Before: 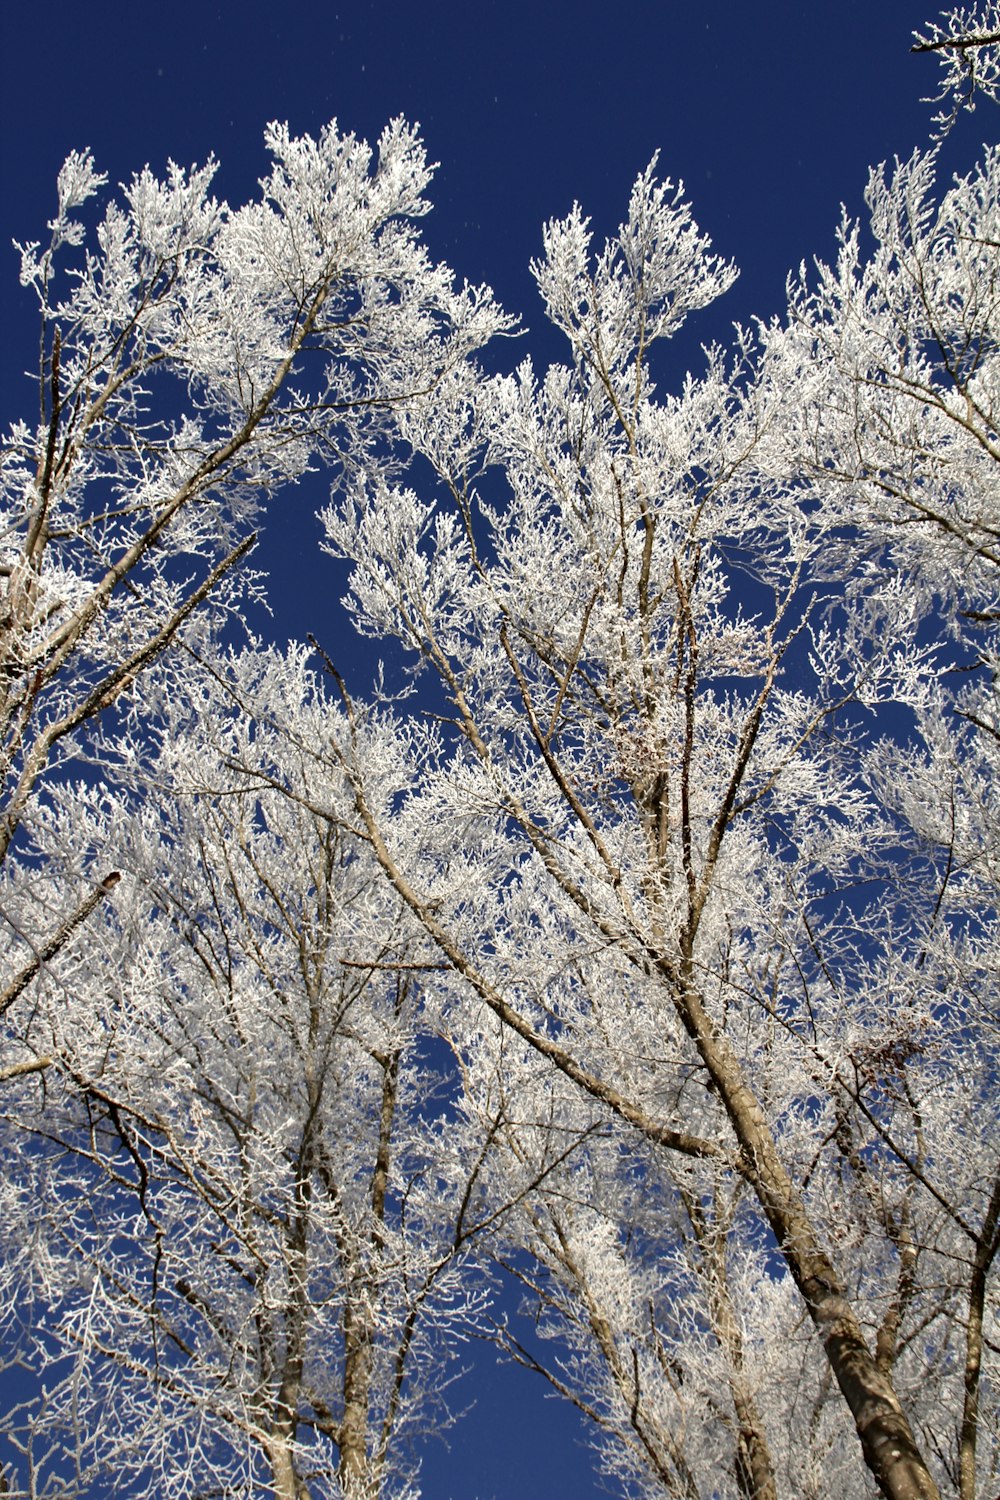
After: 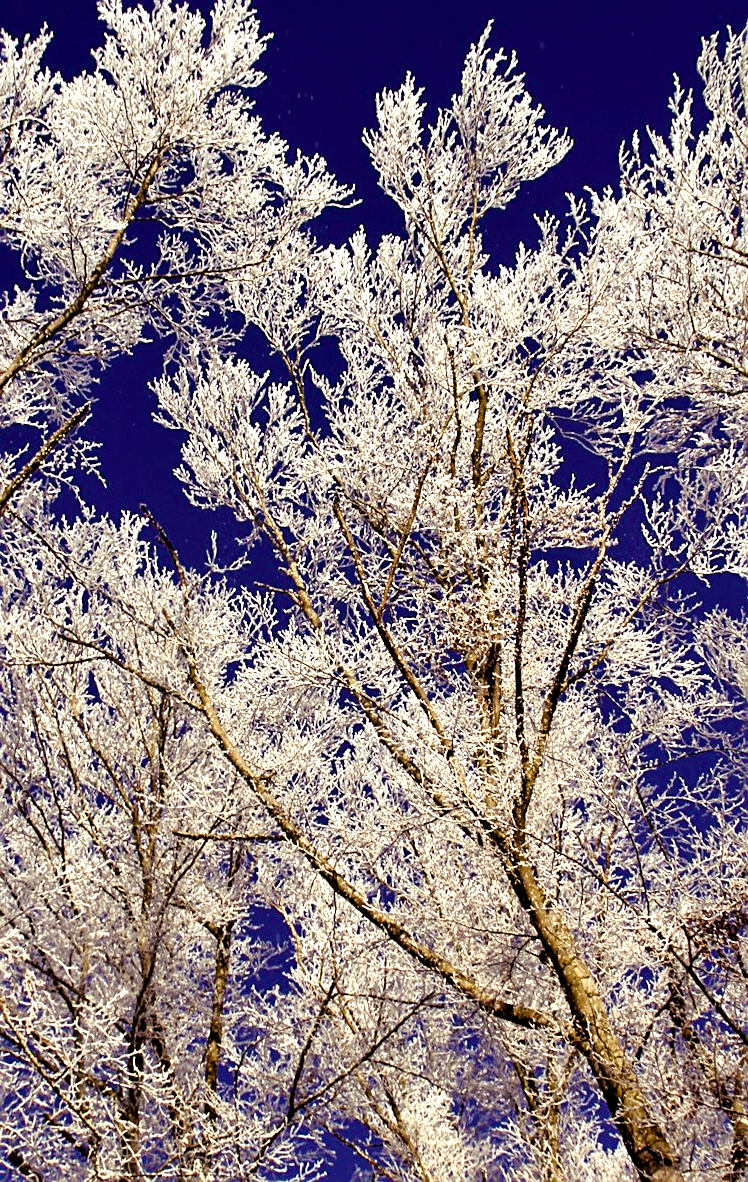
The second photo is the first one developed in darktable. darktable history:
sharpen: on, module defaults
crop: left 16.768%, top 8.653%, right 8.362%, bottom 12.485%
color zones: curves: ch1 [(0.113, 0.438) (0.75, 0.5)]; ch2 [(0.12, 0.526) (0.75, 0.5)]
color balance rgb: shadows lift › luminance -21.66%, shadows lift › chroma 8.98%, shadows lift › hue 283.37°, power › chroma 1.55%, power › hue 25.59°, highlights gain › luminance 6.08%, highlights gain › chroma 2.55%, highlights gain › hue 90°, global offset › luminance -0.87%, perceptual saturation grading › global saturation 27.49%, perceptual saturation grading › highlights -28.39%, perceptual saturation grading › mid-tones 15.22%, perceptual saturation grading › shadows 33.98%, perceptual brilliance grading › highlights 10%, perceptual brilliance grading › mid-tones 5%
